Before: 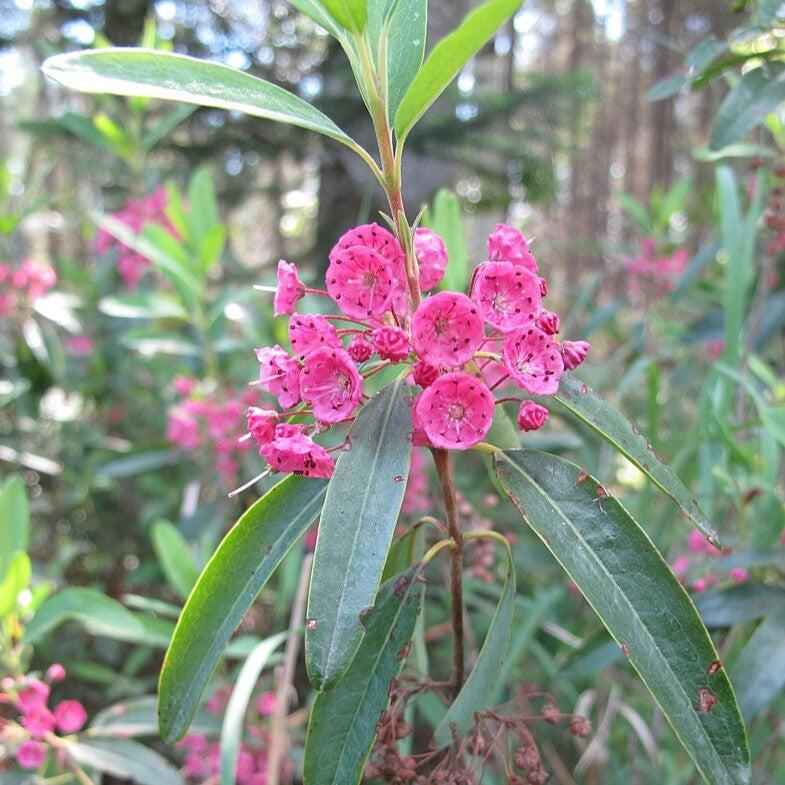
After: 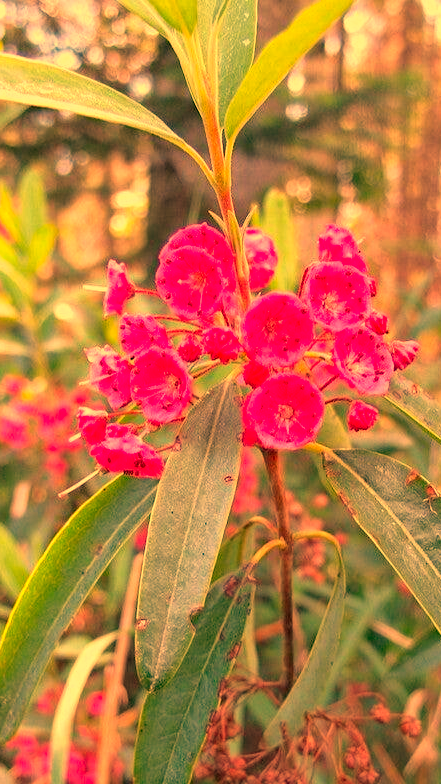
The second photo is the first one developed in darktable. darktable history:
contrast brightness saturation: contrast 0.04, saturation 0.16
crop: left 21.674%, right 22.086%
white balance: red 1.467, blue 0.684
haze removal: compatibility mode true, adaptive false
color balance rgb: shadows lift › chroma 5.41%, shadows lift › hue 240°, highlights gain › chroma 3.74%, highlights gain › hue 60°, saturation formula JzAzBz (2021)
